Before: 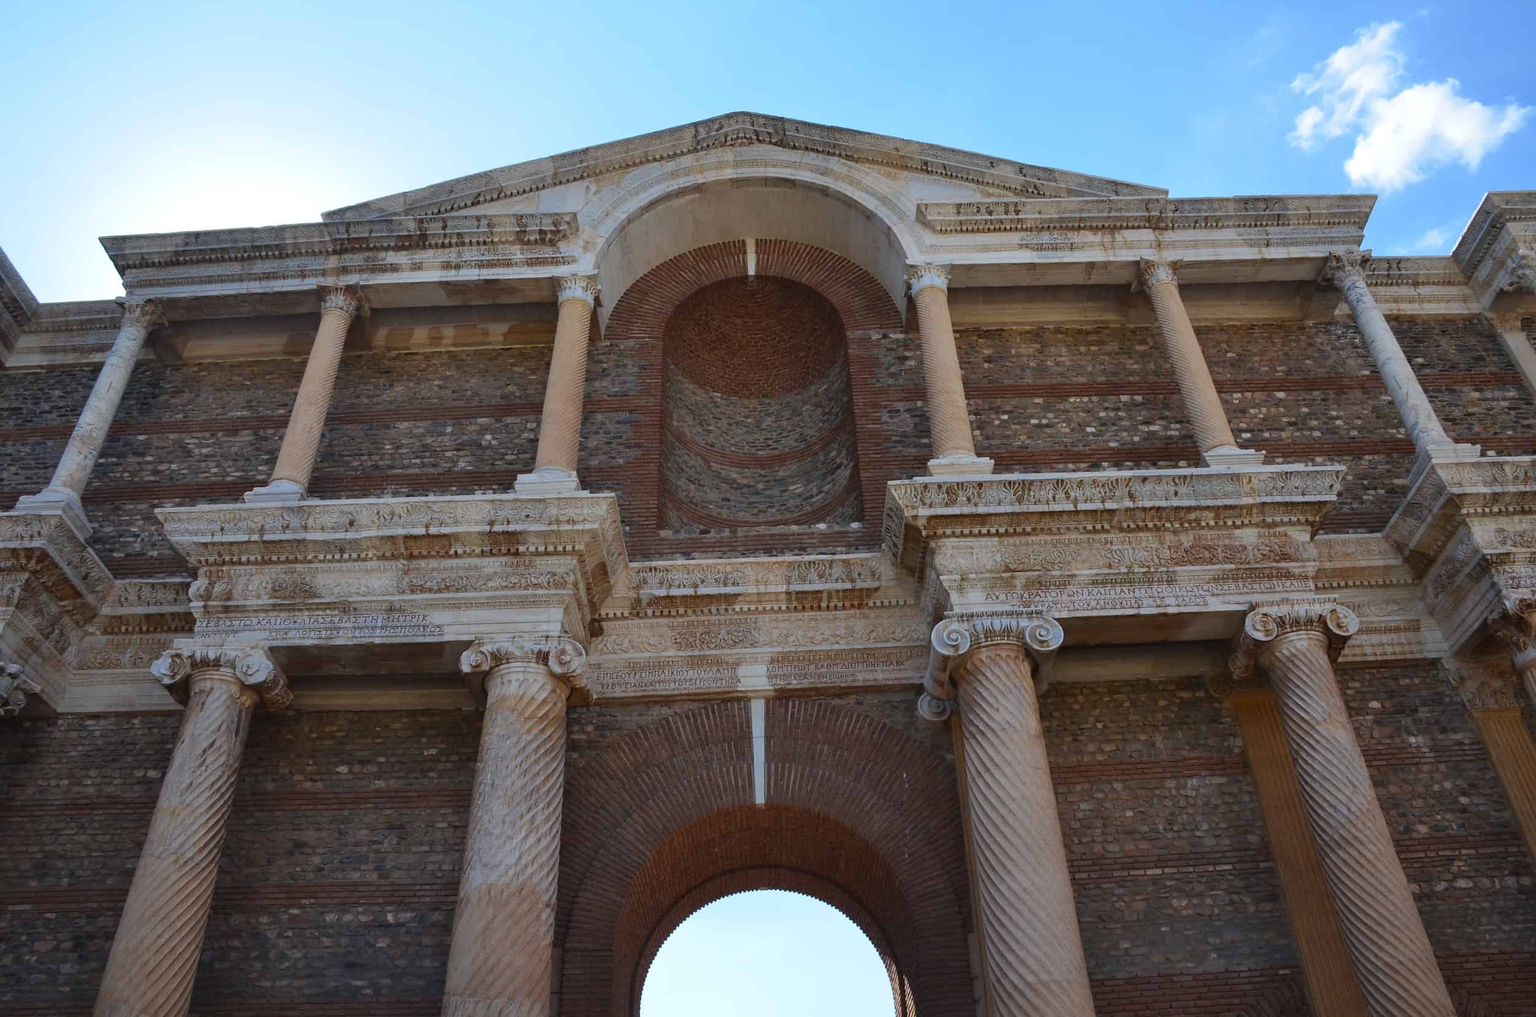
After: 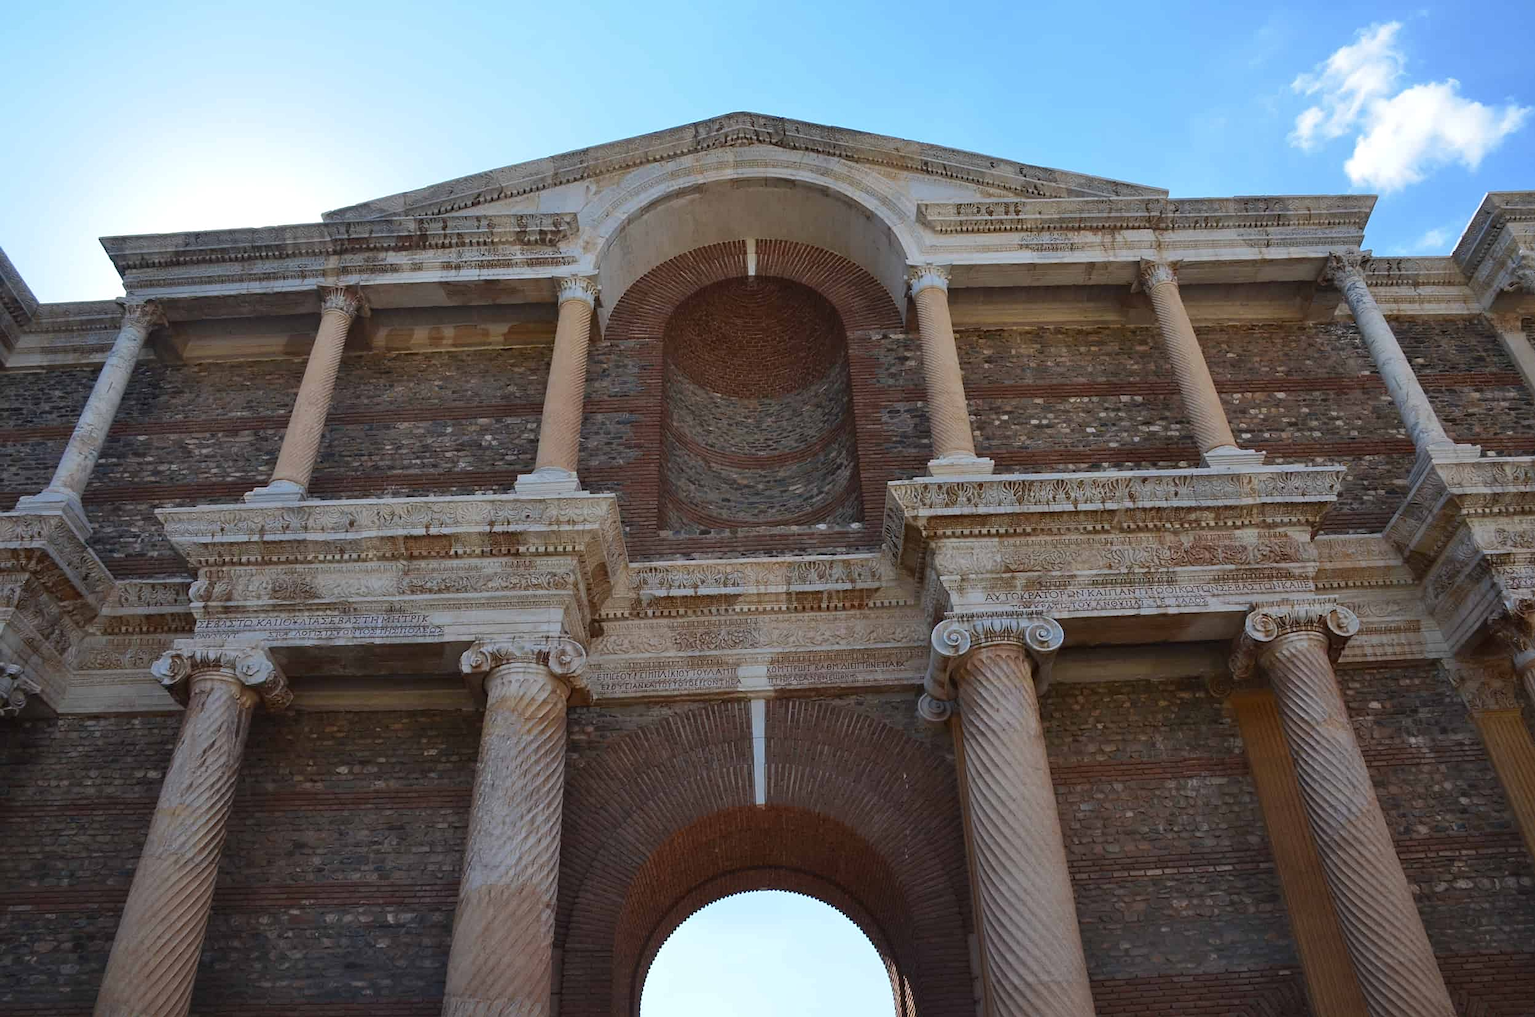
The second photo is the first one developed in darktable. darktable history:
tone equalizer: edges refinement/feathering 500, mask exposure compensation -1.57 EV, preserve details no
sharpen: amount 0.2
